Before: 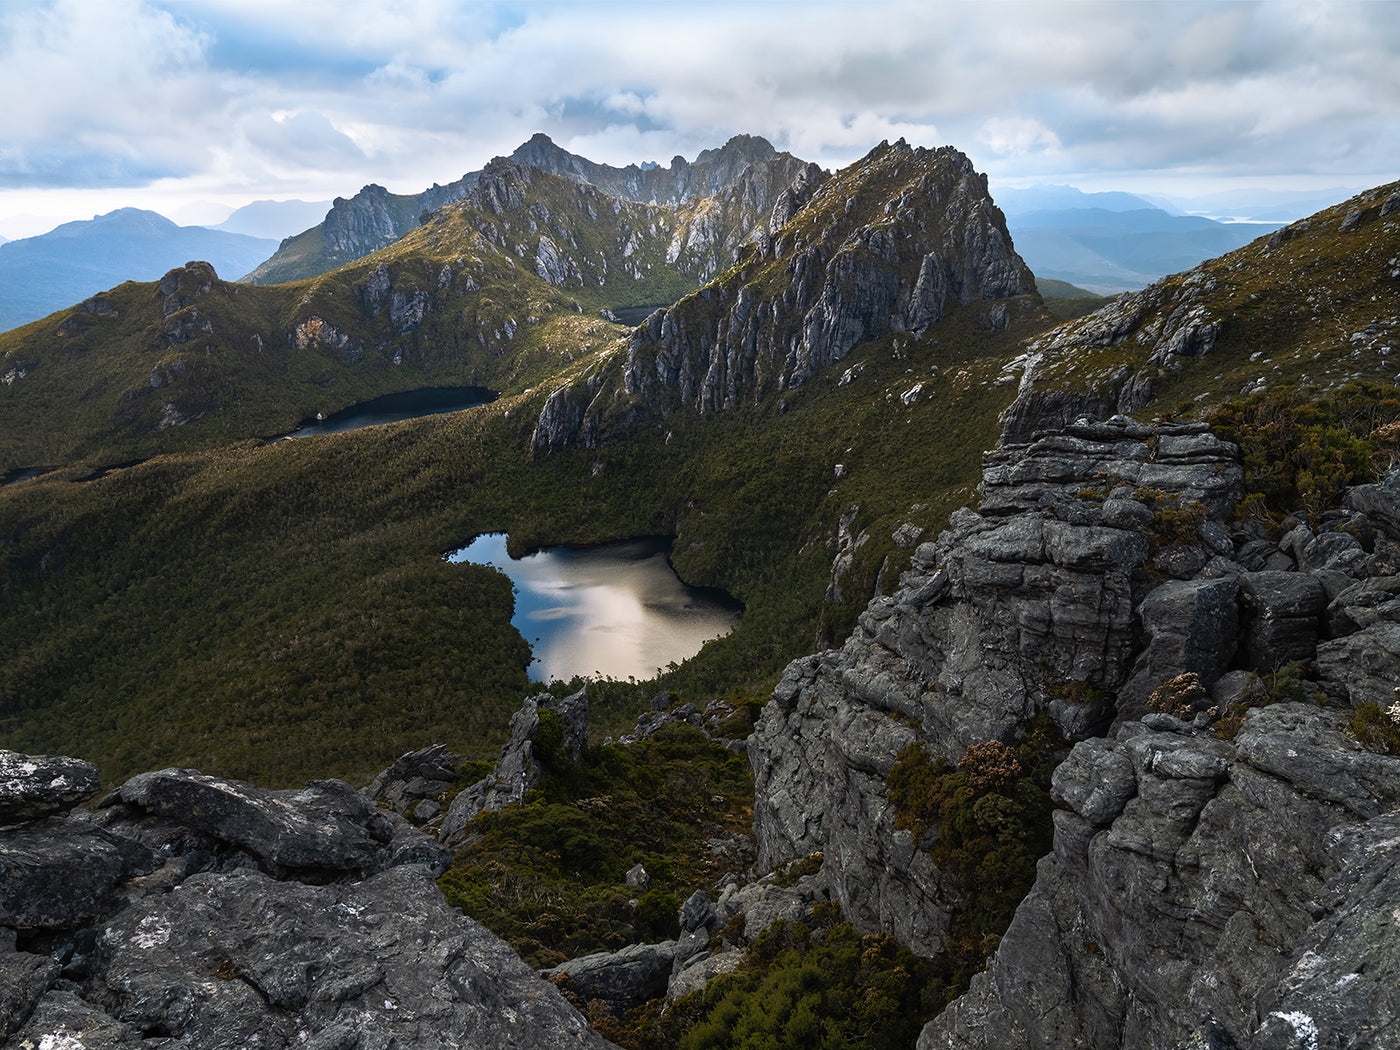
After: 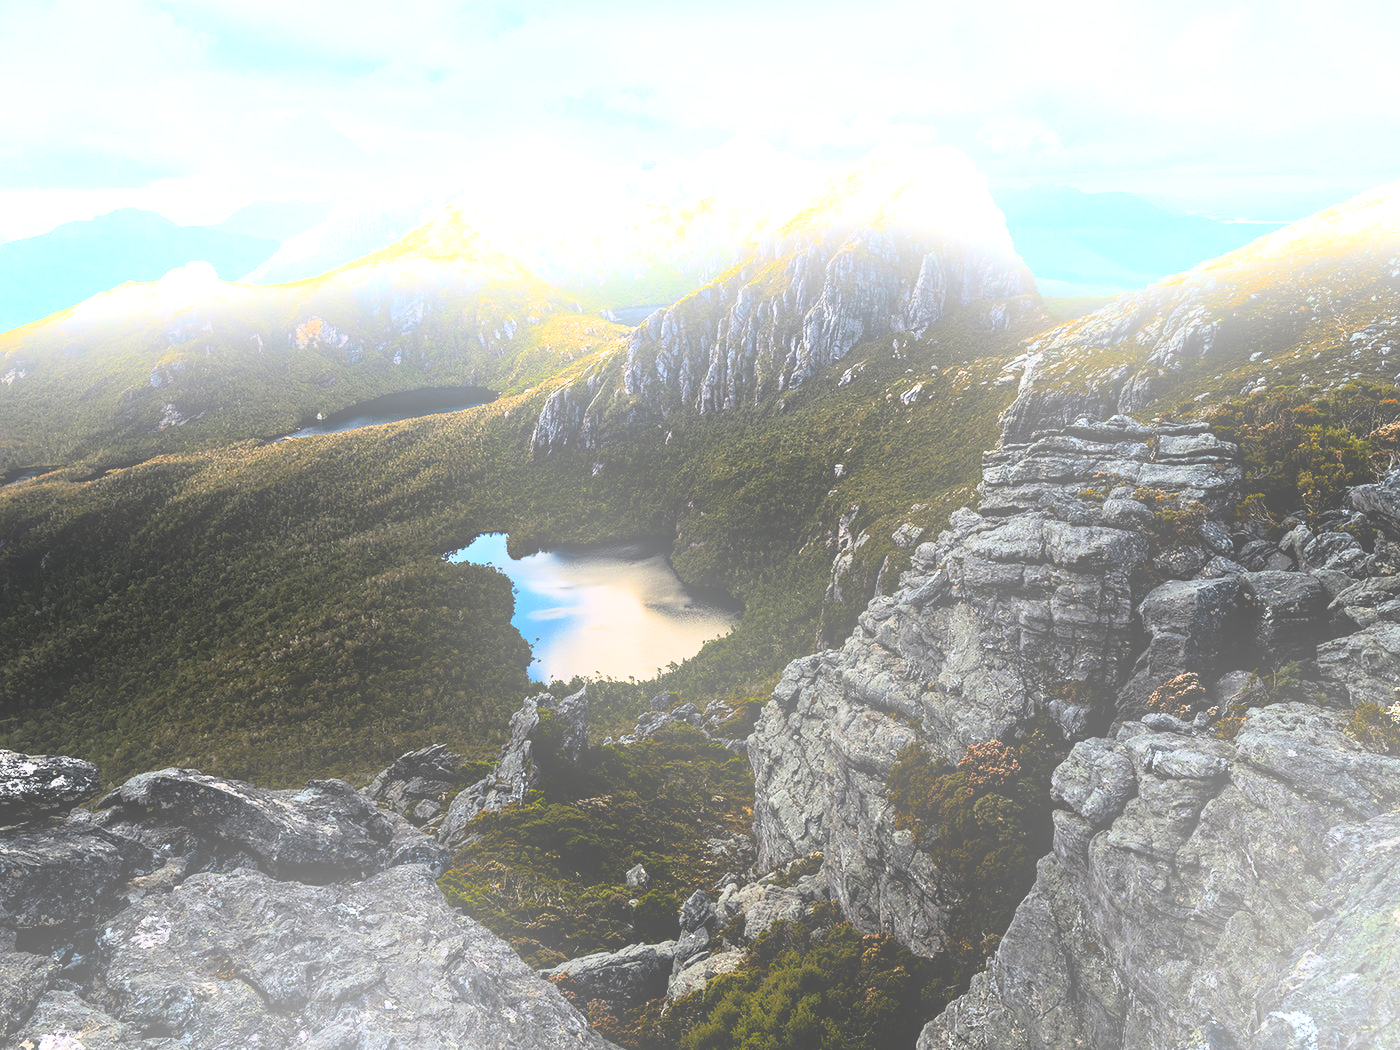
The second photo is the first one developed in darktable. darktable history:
color balance: contrast fulcrum 17.78%
tone curve: curves: ch0 [(0, 0) (0.004, 0) (0.133, 0.071) (0.325, 0.456) (0.832, 0.957) (1, 1)], color space Lab, linked channels, preserve colors none
bloom: size 25%, threshold 5%, strength 90%
white balance: emerald 1
